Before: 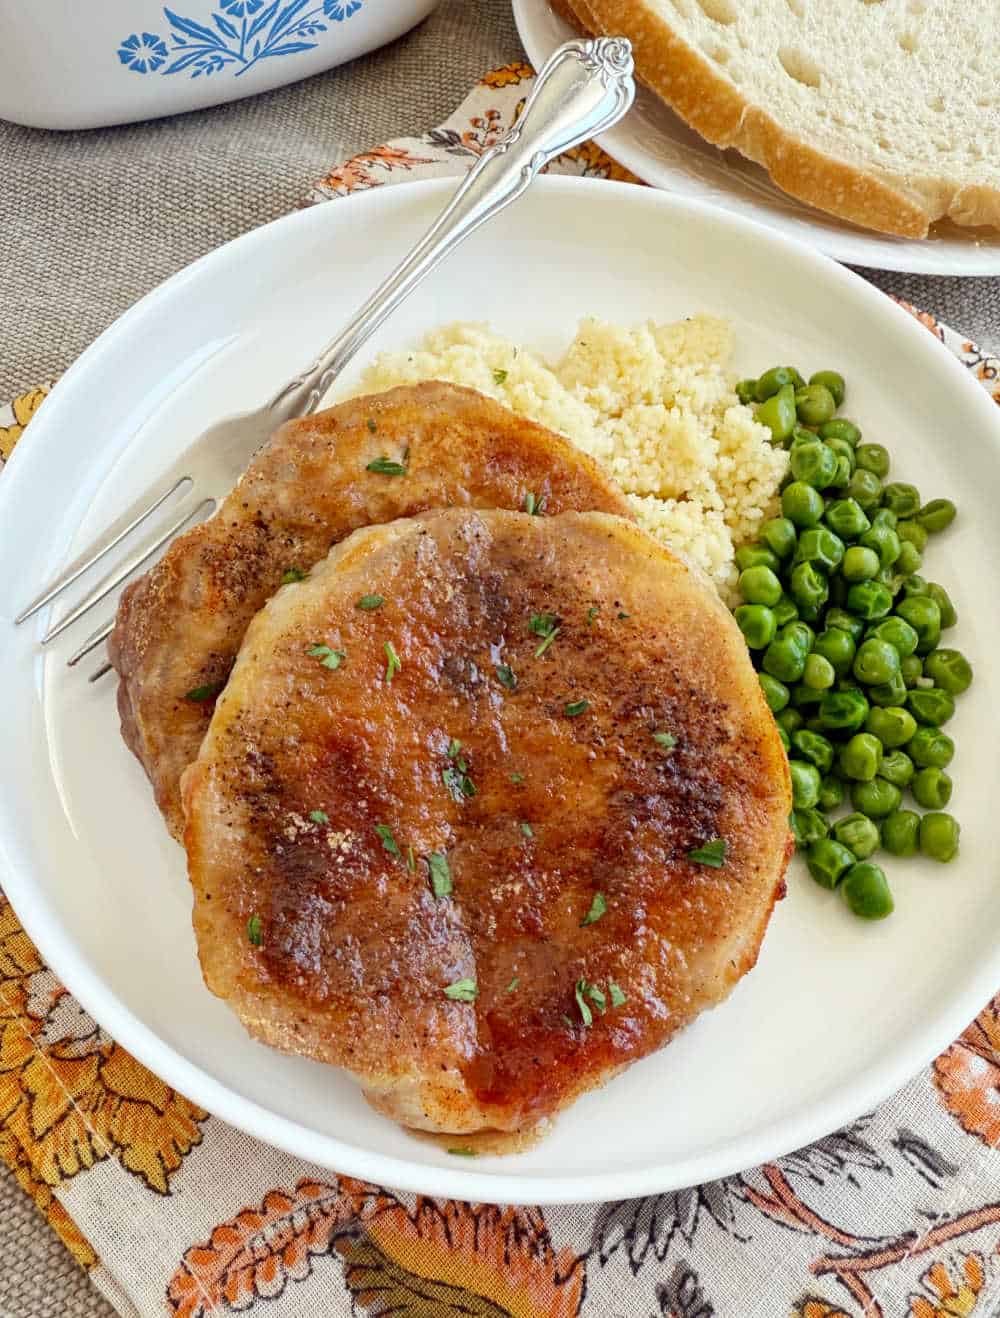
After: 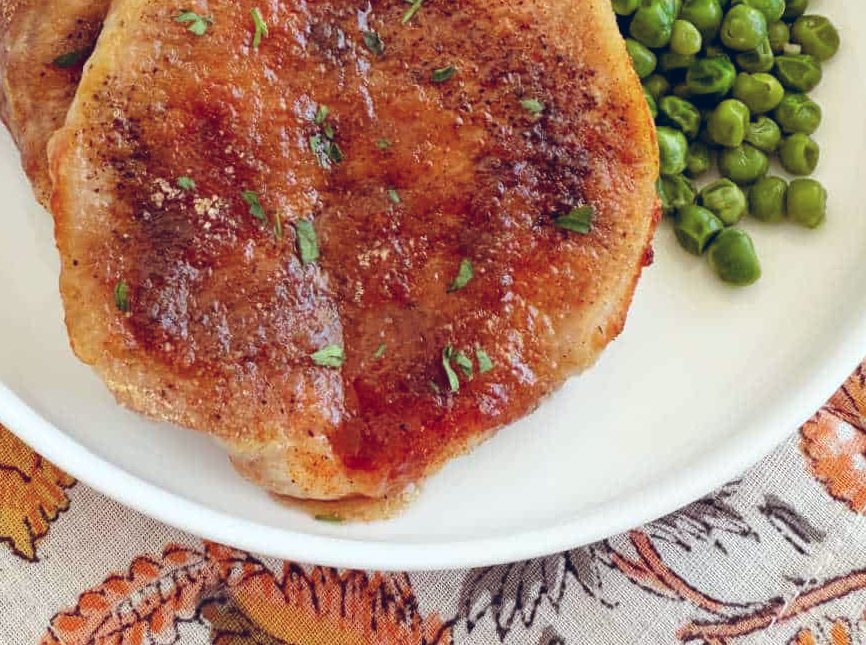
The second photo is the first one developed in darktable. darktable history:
color balance rgb: shadows lift › chroma 9.92%, shadows lift › hue 45.12°, power › luminance 3.26%, power › hue 231.93°, global offset › luminance 0.4%, global offset › chroma 0.21%, global offset › hue 255.02°
crop and rotate: left 13.306%, top 48.129%, bottom 2.928%
